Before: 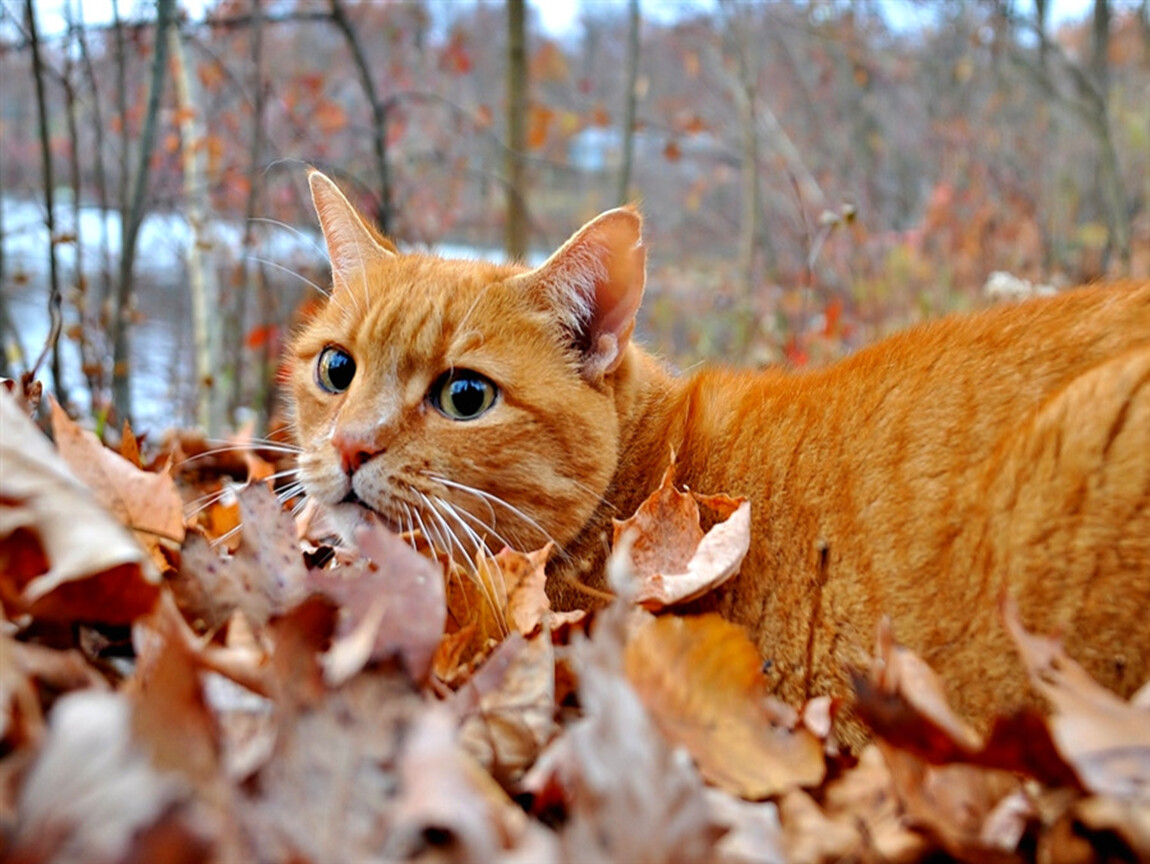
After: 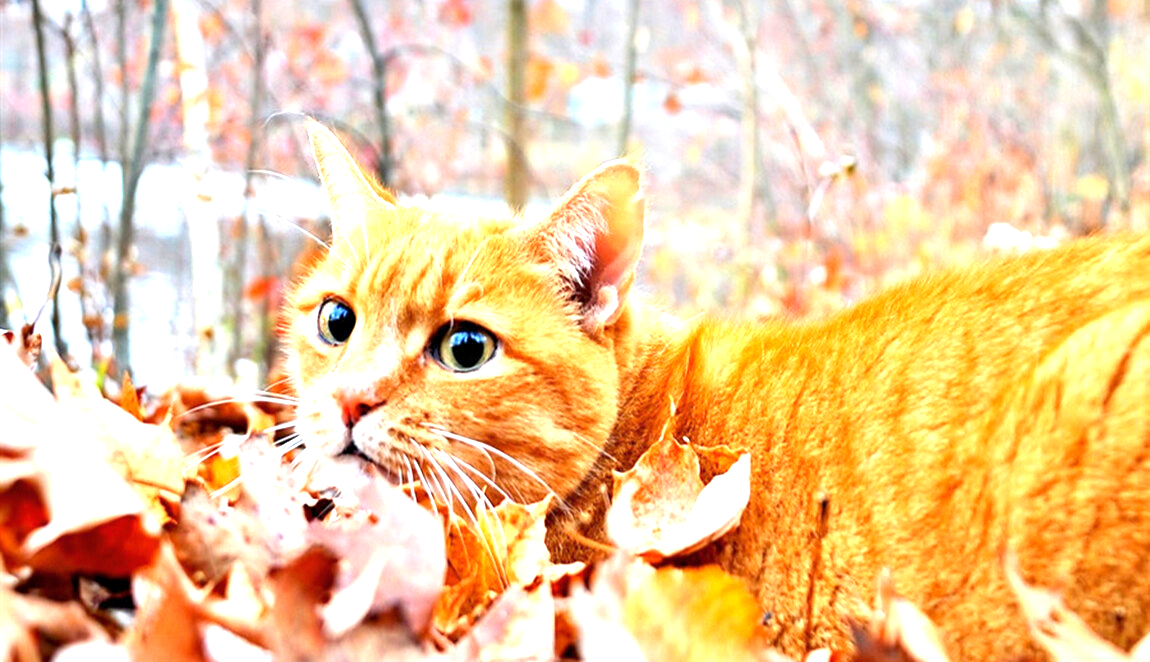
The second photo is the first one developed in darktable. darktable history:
crop: top 5.667%, bottom 17.637%
color balance rgb: saturation formula JzAzBz (2021)
exposure: black level correction 0.001, exposure 1.735 EV, compensate highlight preservation false
